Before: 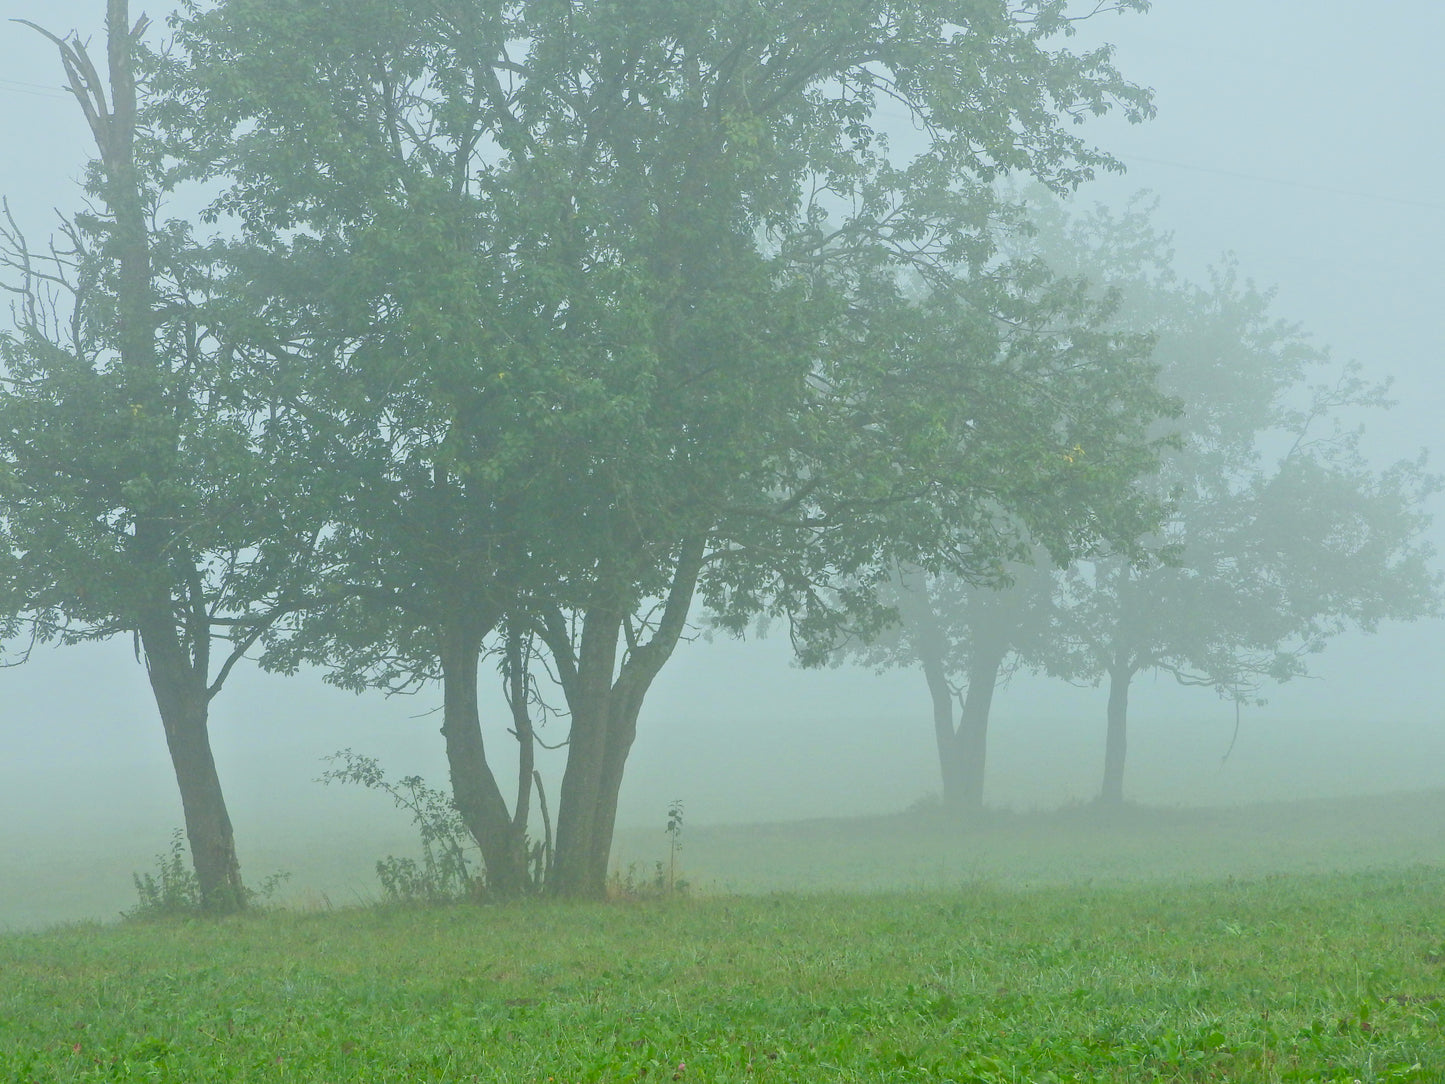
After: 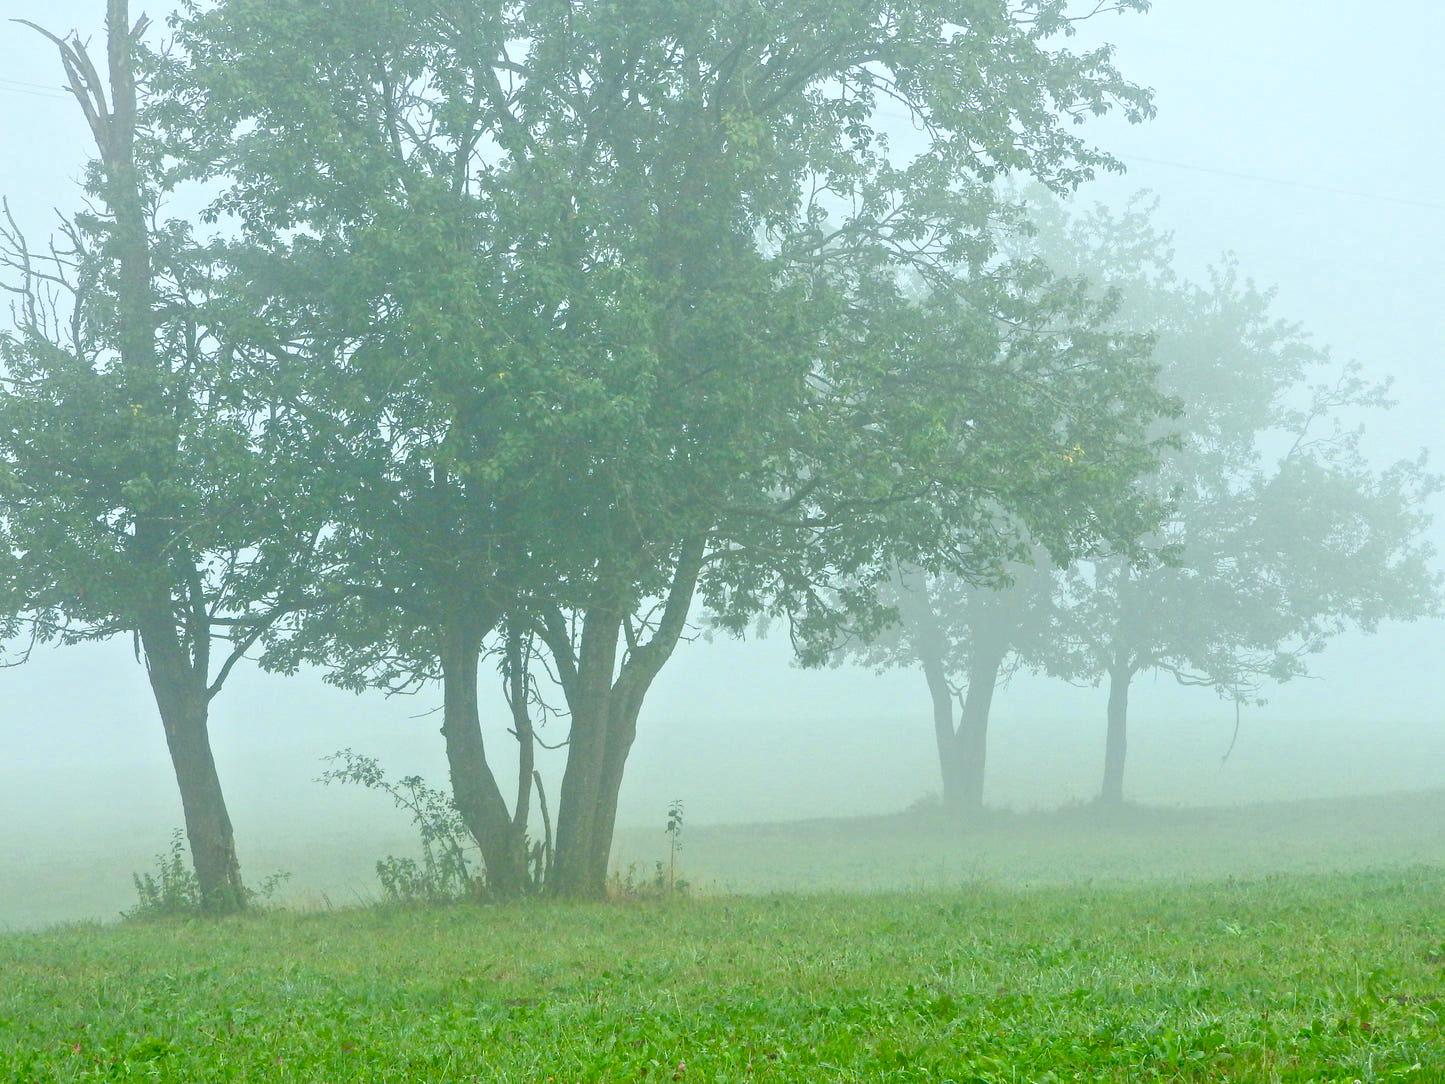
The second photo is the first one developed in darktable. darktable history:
local contrast: on, module defaults
color balance rgb: perceptual saturation grading › global saturation 25%, perceptual saturation grading › highlights -50%, perceptual saturation grading › shadows 30%, perceptual brilliance grading › global brilliance 12%, global vibrance 20%
